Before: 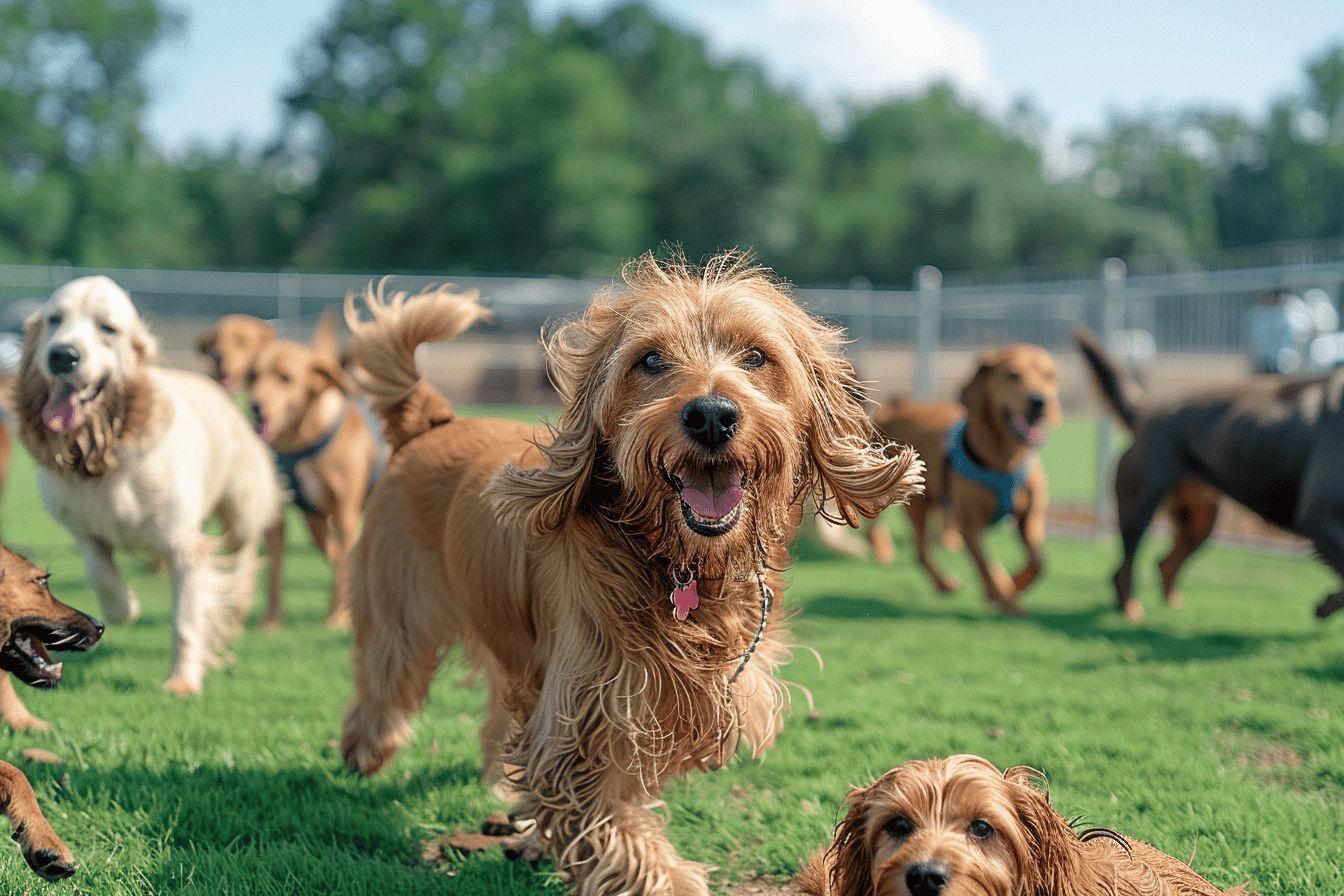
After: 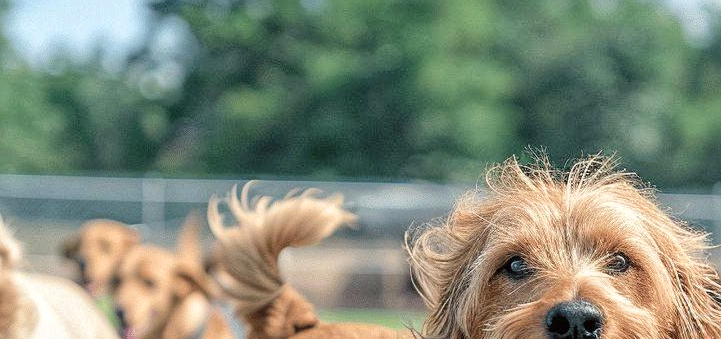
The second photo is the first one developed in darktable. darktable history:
crop: left 10.121%, top 10.631%, right 36.218%, bottom 51.526%
white balance: red 0.986, blue 1.01
global tonemap: drago (1, 100), detail 1
